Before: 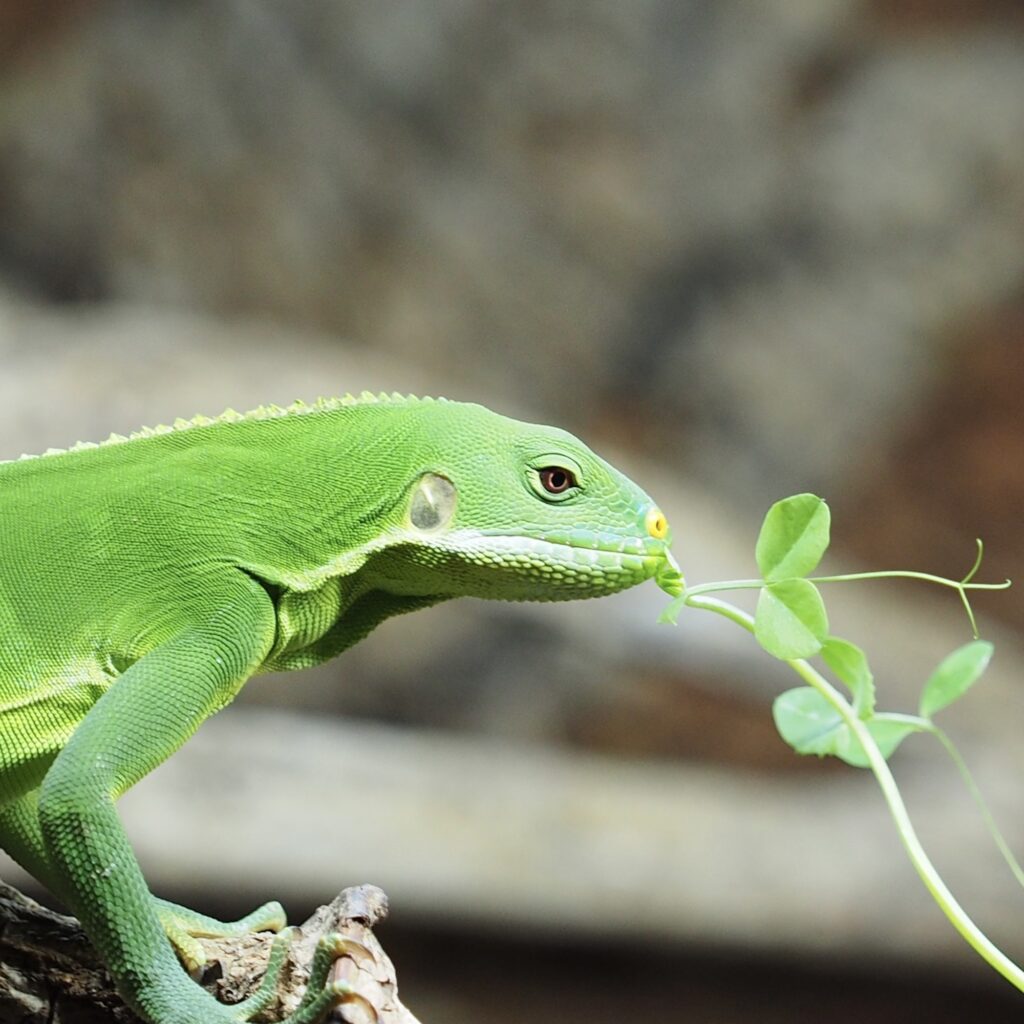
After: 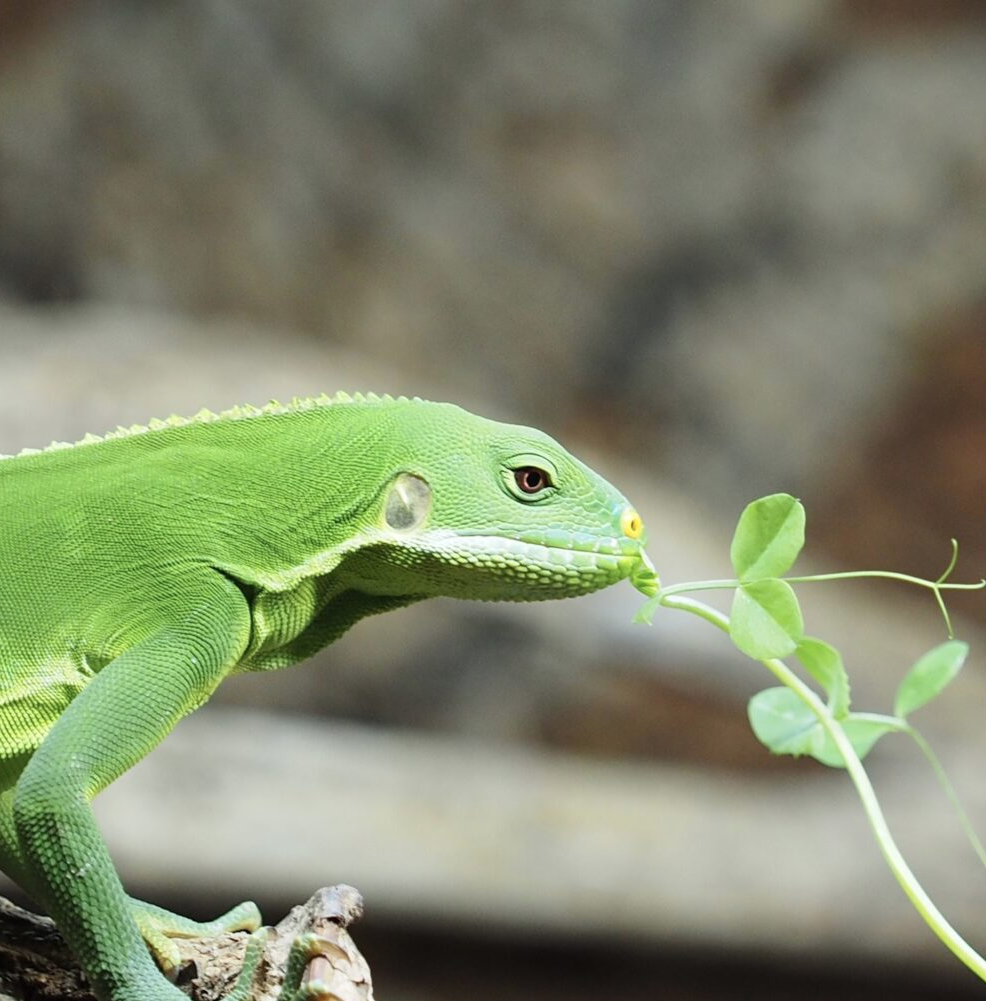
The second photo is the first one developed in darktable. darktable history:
contrast brightness saturation: saturation -0.05
crop and rotate: left 2.536%, right 1.107%, bottom 2.246%
